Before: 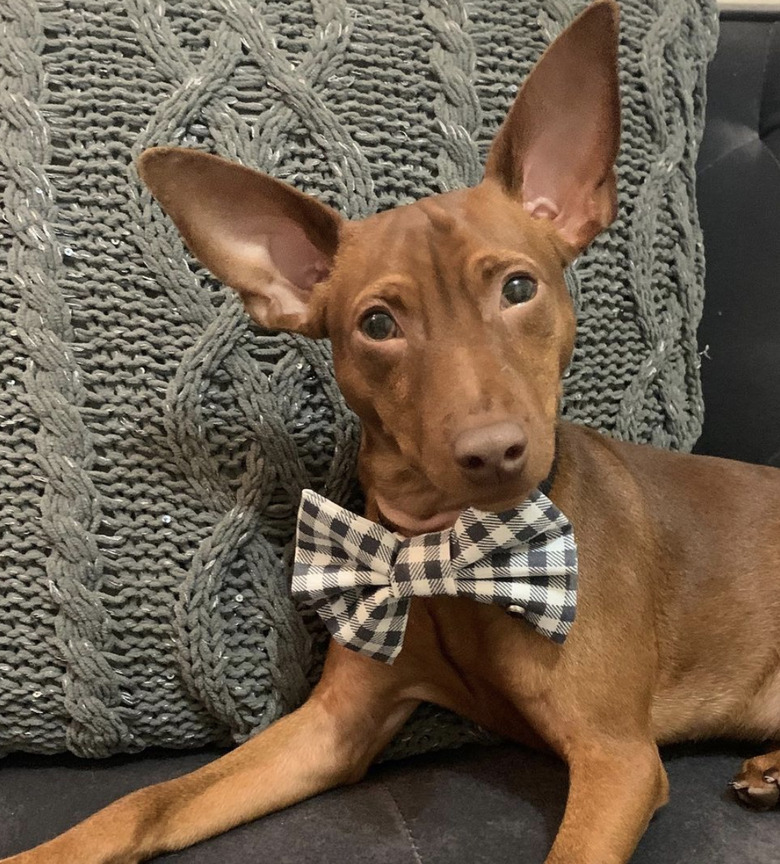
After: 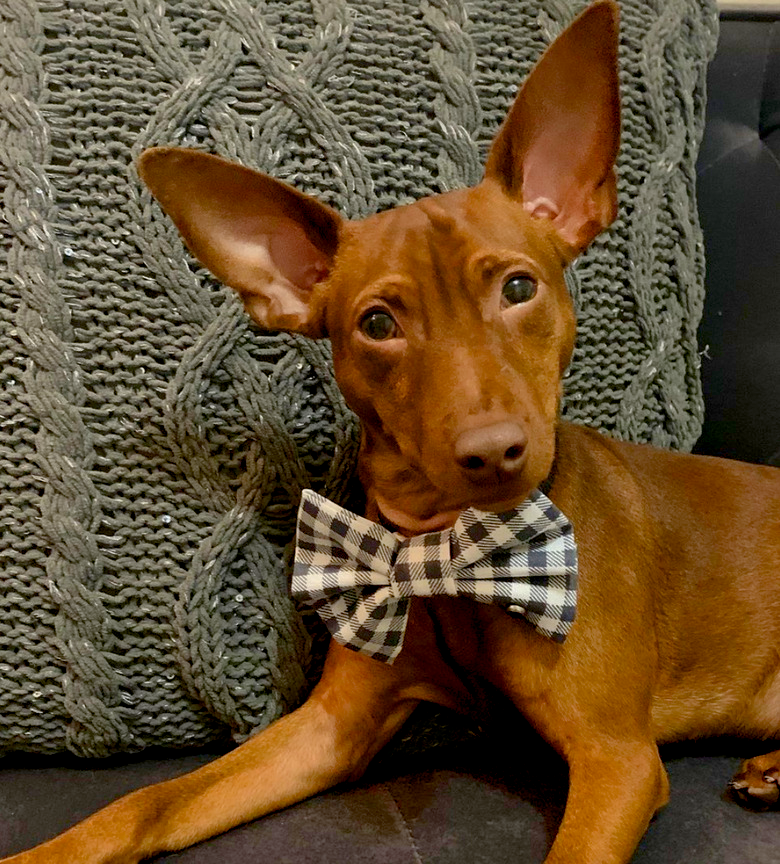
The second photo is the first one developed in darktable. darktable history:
shadows and highlights: highlights color adjustment 49.19%
color balance rgb: global offset › luminance -0.863%, perceptual saturation grading › global saturation 34.918%, perceptual saturation grading › highlights -25.282%, perceptual saturation grading › shadows 49.296%, global vibrance 0.311%
contrast brightness saturation: contrast 0.067, brightness -0.134, saturation 0.057
